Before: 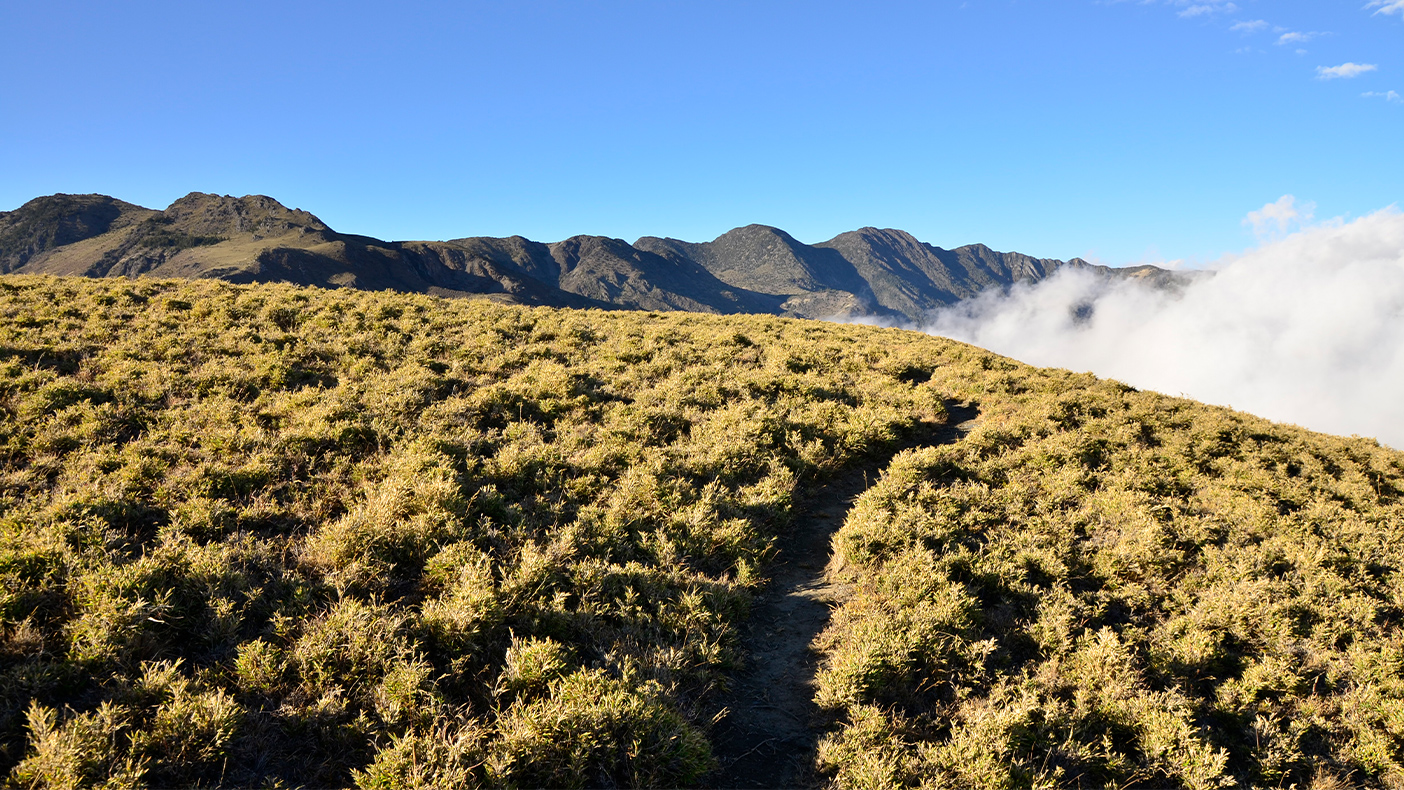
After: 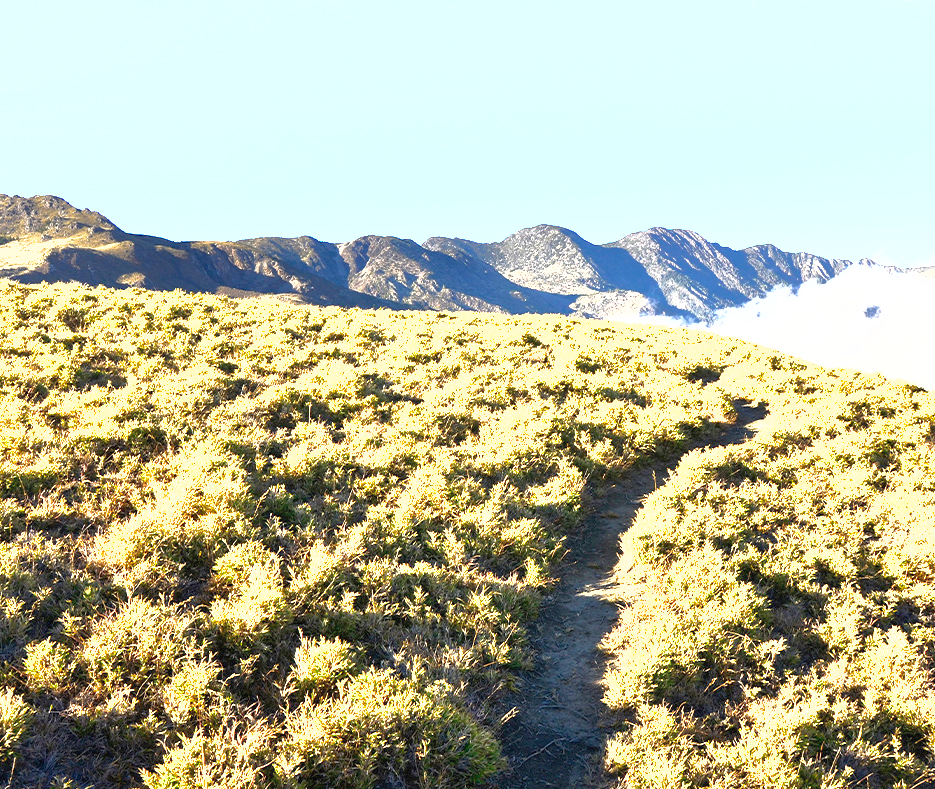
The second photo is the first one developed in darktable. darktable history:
shadows and highlights: on, module defaults
exposure: black level correction 0, exposure 2.088 EV, compensate exposure bias true, compensate highlight preservation false
crop and rotate: left 15.055%, right 18.278%
